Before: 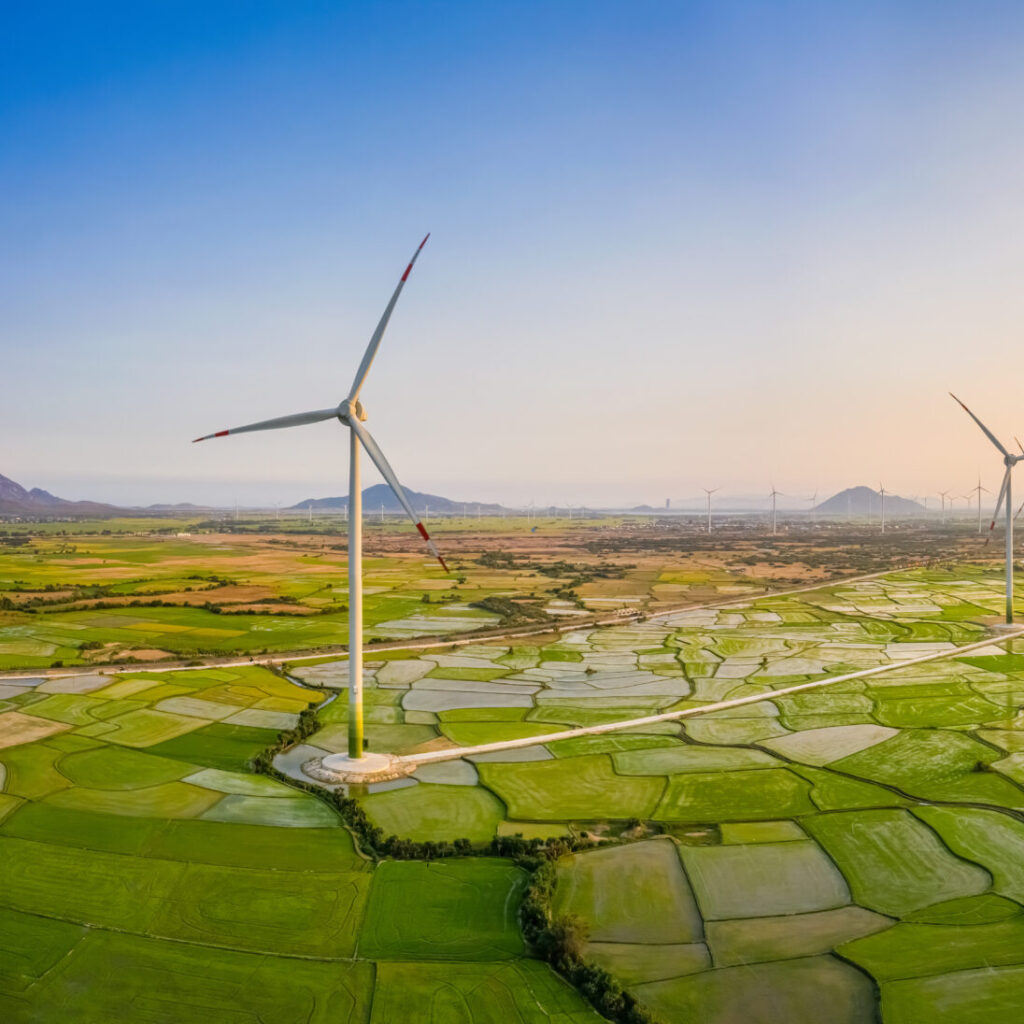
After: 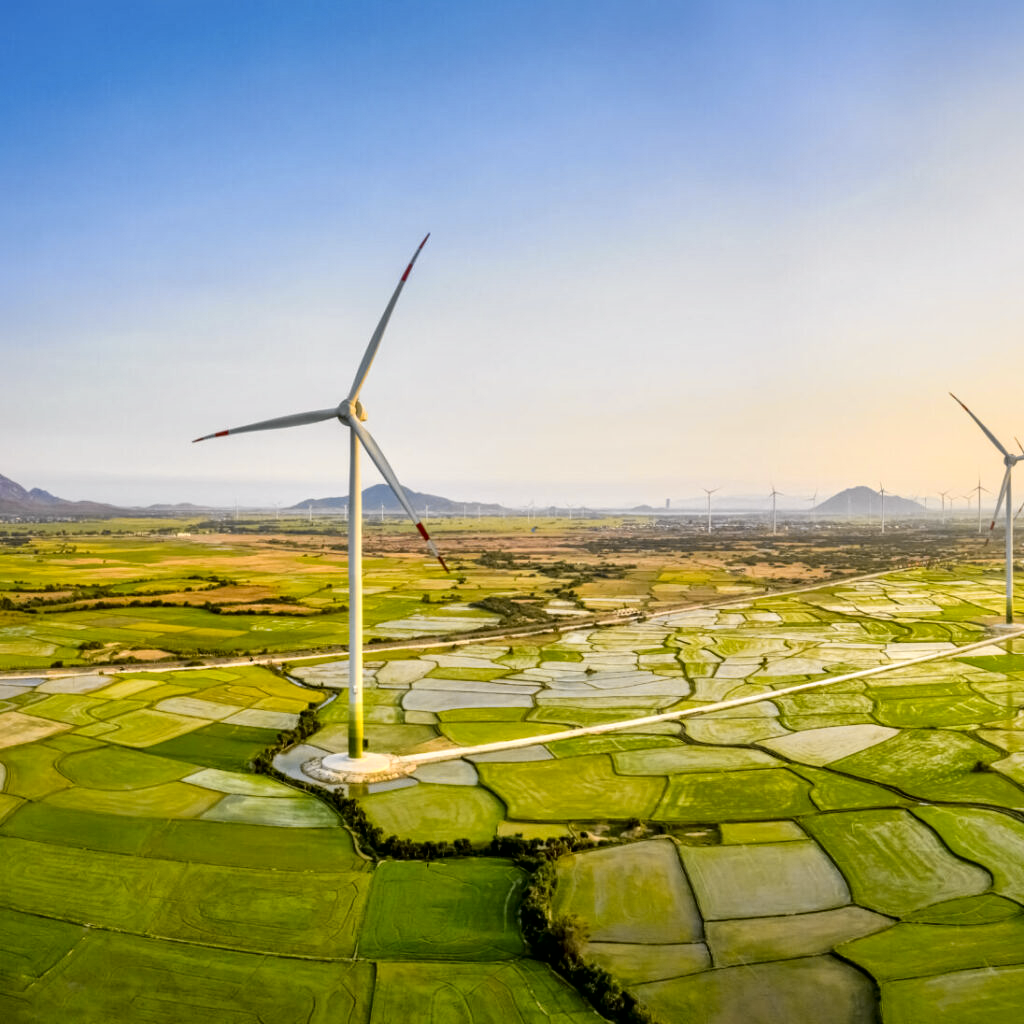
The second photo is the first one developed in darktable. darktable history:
tone curve: curves: ch0 [(0, 0.013) (0.129, 0.1) (0.327, 0.382) (0.489, 0.573) (0.66, 0.748) (0.858, 0.926) (1, 0.977)]; ch1 [(0, 0) (0.353, 0.344) (0.45, 0.46) (0.498, 0.498) (0.521, 0.512) (0.563, 0.559) (0.592, 0.578) (0.647, 0.657) (1, 1)]; ch2 [(0, 0) (0.333, 0.346) (0.375, 0.375) (0.424, 0.43) (0.476, 0.492) (0.502, 0.502) (0.524, 0.531) (0.579, 0.61) (0.612, 0.644) (0.66, 0.715) (1, 1)], color space Lab, independent channels, preserve colors none
rotate and perspective: crop left 0, crop top 0
local contrast: mode bilateral grid, contrast 50, coarseness 50, detail 150%, midtone range 0.2
exposure: exposure -0.153 EV, compensate highlight preservation false
